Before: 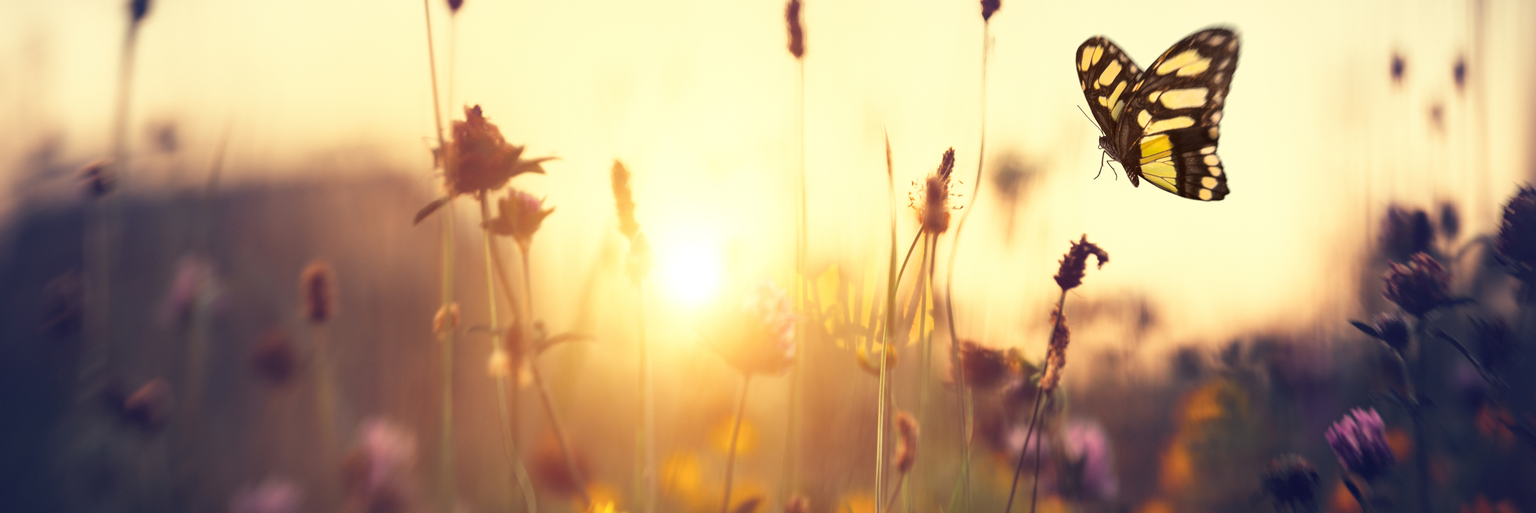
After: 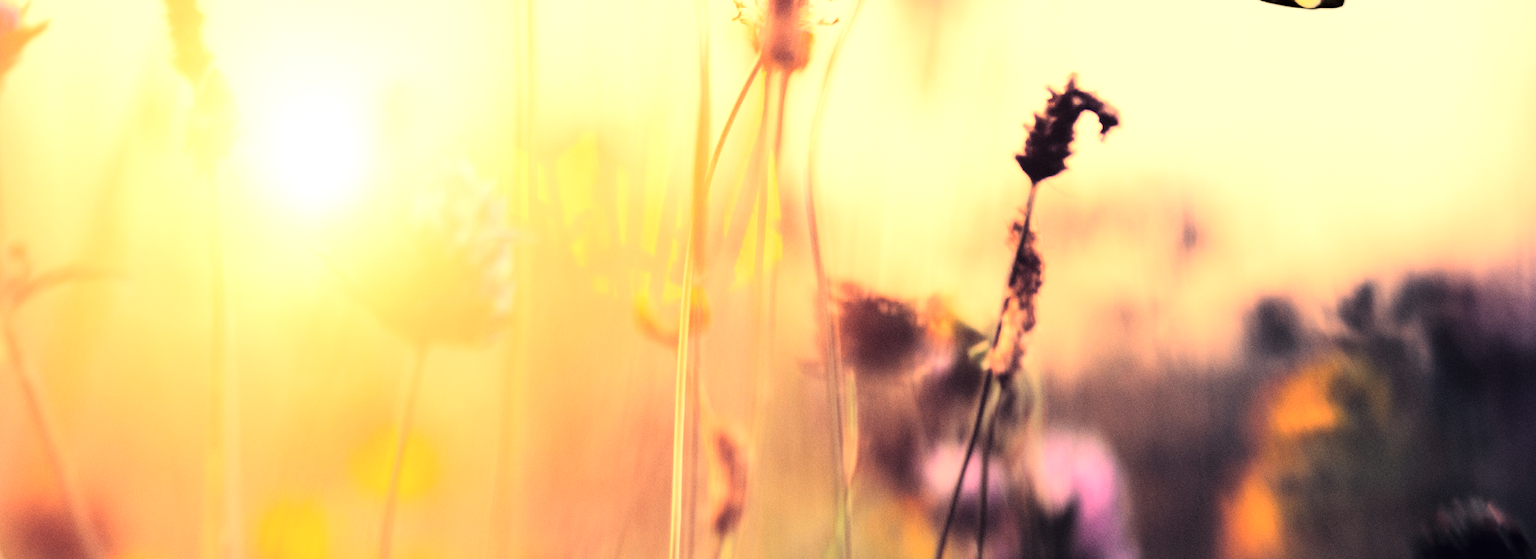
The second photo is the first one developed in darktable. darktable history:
crop: left 34.519%, top 38.329%, right 13.807%, bottom 5.309%
tone curve: curves: ch0 [(0, 0) (0.16, 0.055) (0.506, 0.762) (1, 1.024)], color space Lab, linked channels, preserve colors none
